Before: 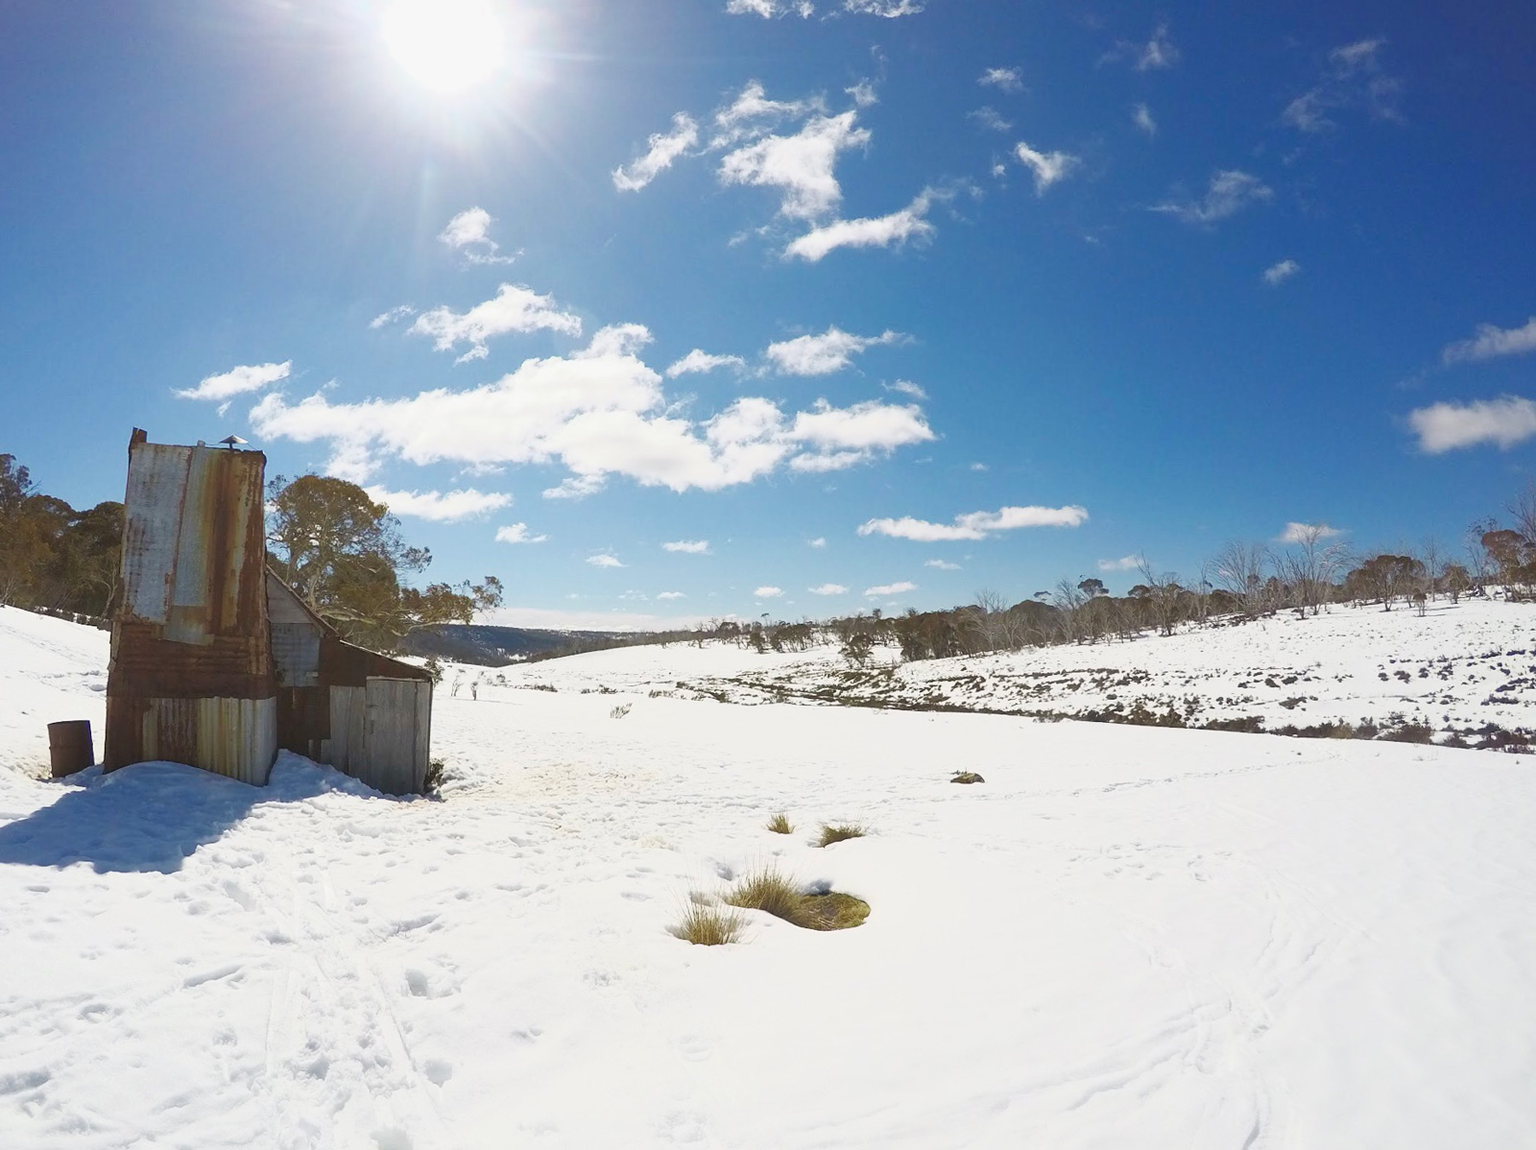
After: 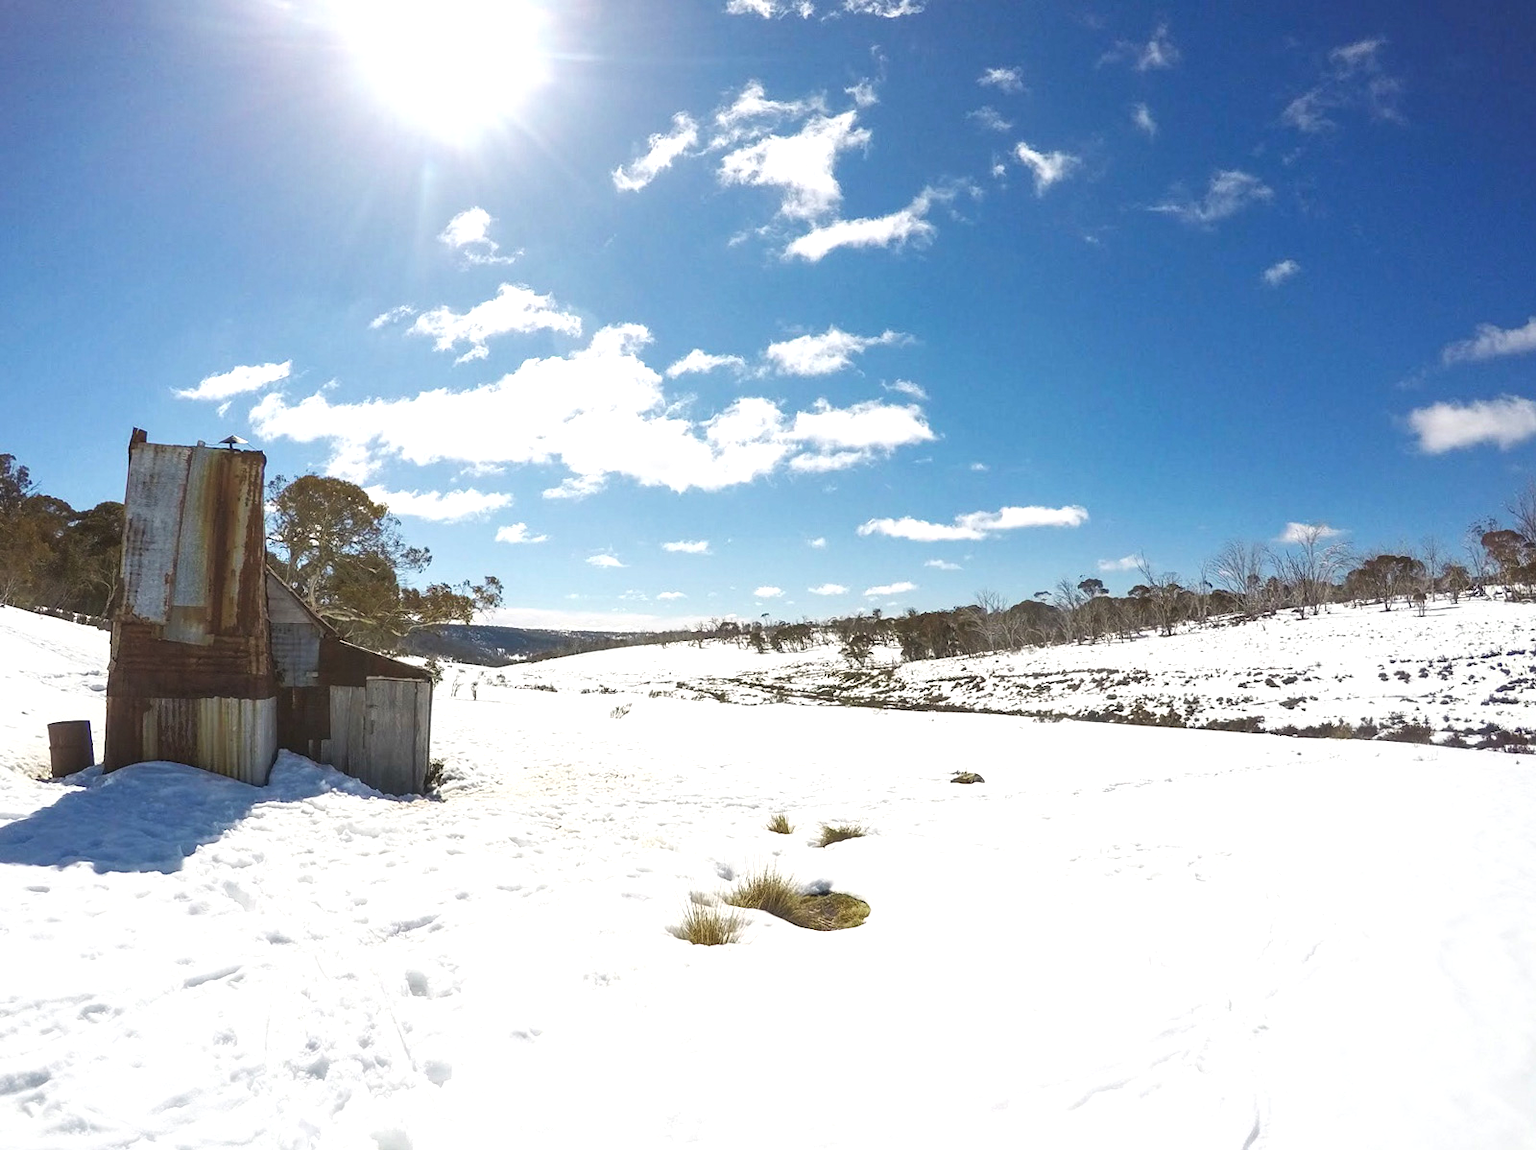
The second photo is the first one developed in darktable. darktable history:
tone equalizer: -8 EV -0.397 EV, -7 EV -0.362 EV, -6 EV -0.331 EV, -5 EV -0.24 EV, -3 EV 0.199 EV, -2 EV 0.347 EV, -1 EV 0.37 EV, +0 EV 0.391 EV, edges refinement/feathering 500, mask exposure compensation -1.57 EV, preserve details no
local contrast: on, module defaults
